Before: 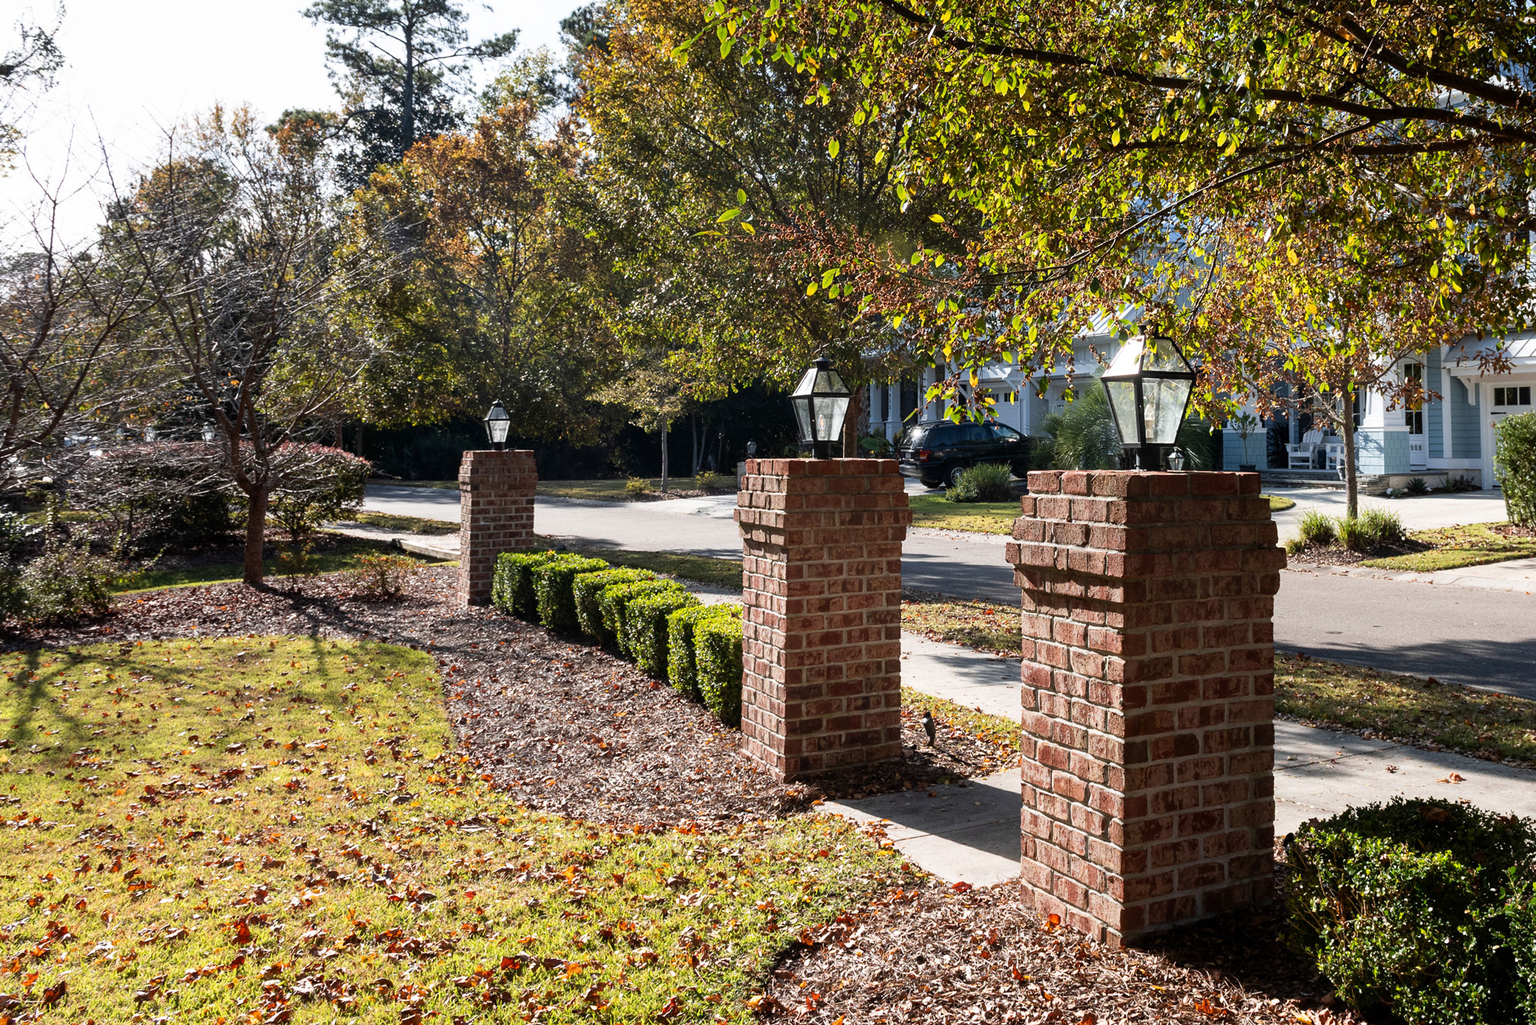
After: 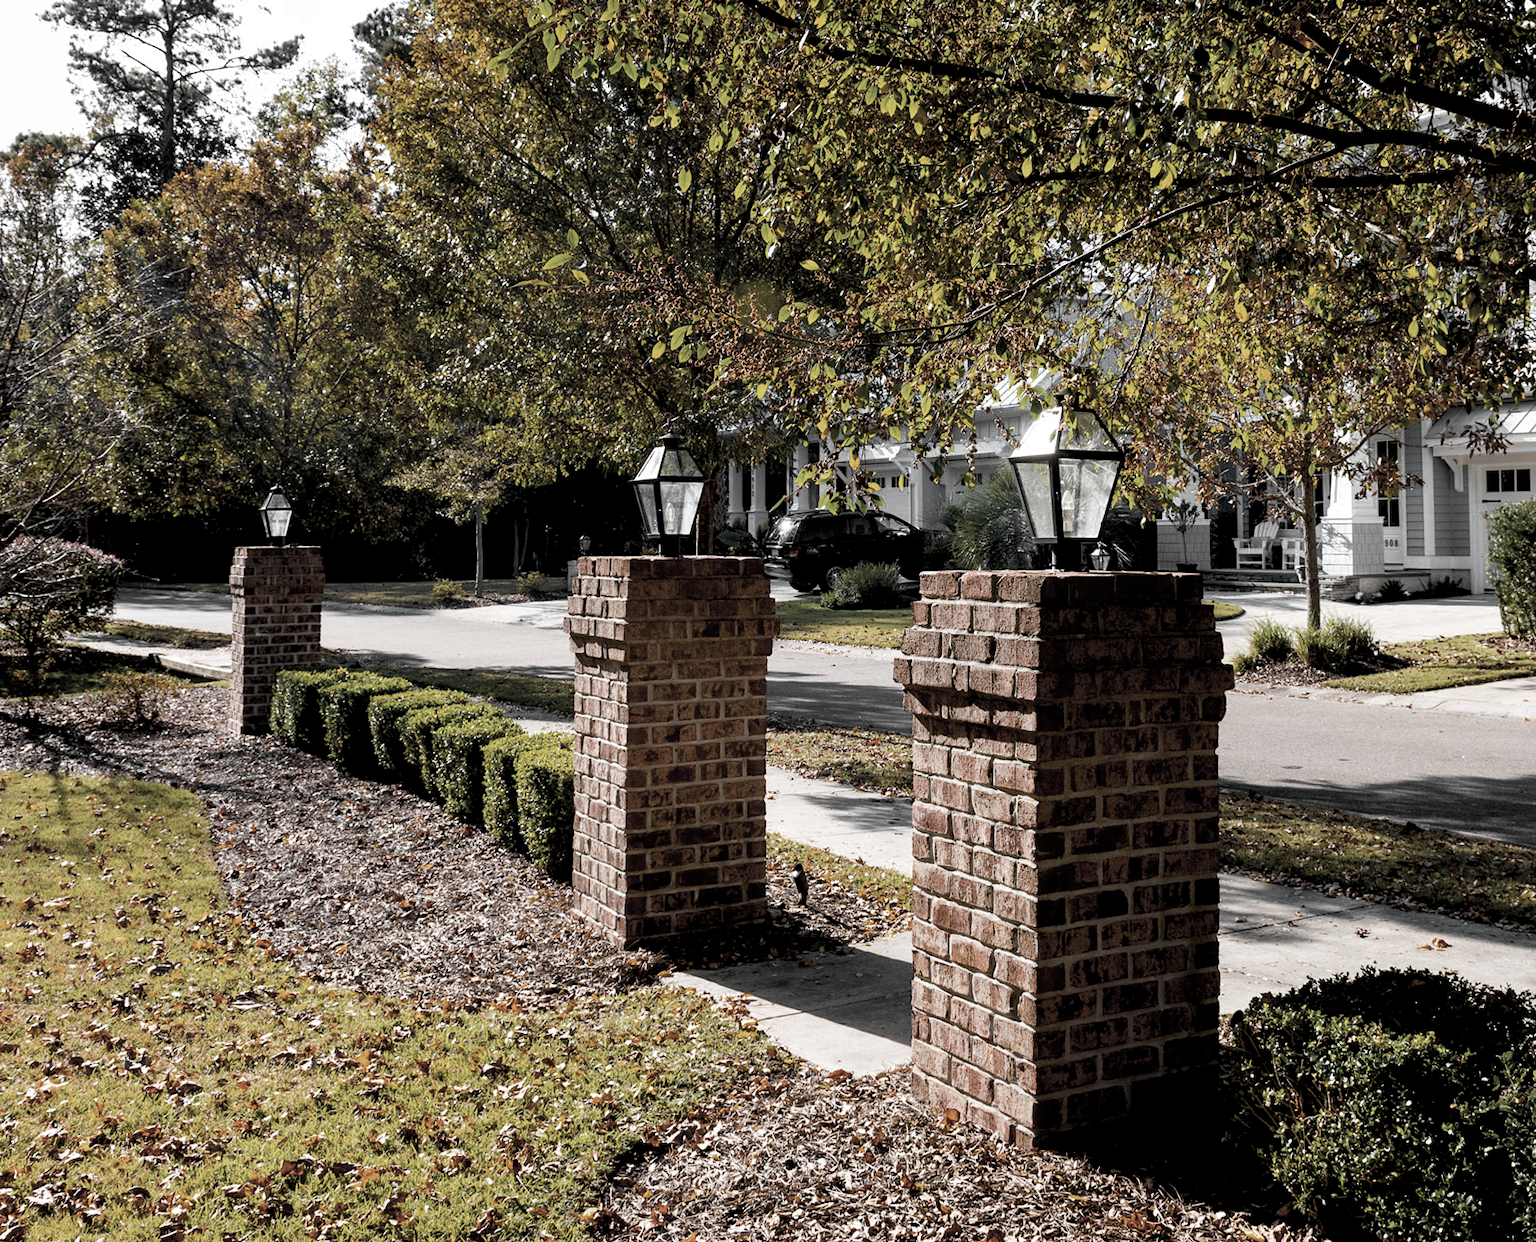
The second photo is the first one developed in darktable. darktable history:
color zones: curves: ch0 [(0, 0.613) (0.01, 0.613) (0.245, 0.448) (0.498, 0.529) (0.642, 0.665) (0.879, 0.777) (0.99, 0.613)]; ch1 [(0, 0.035) (0.121, 0.189) (0.259, 0.197) (0.415, 0.061) (0.589, 0.022) (0.732, 0.022) (0.857, 0.026) (0.991, 0.053)]
crop: left 17.582%, bottom 0.031%
color balance rgb: linear chroma grading › global chroma 15%, perceptual saturation grading › global saturation 30%
exposure: black level correction 0.012, compensate highlight preservation false
